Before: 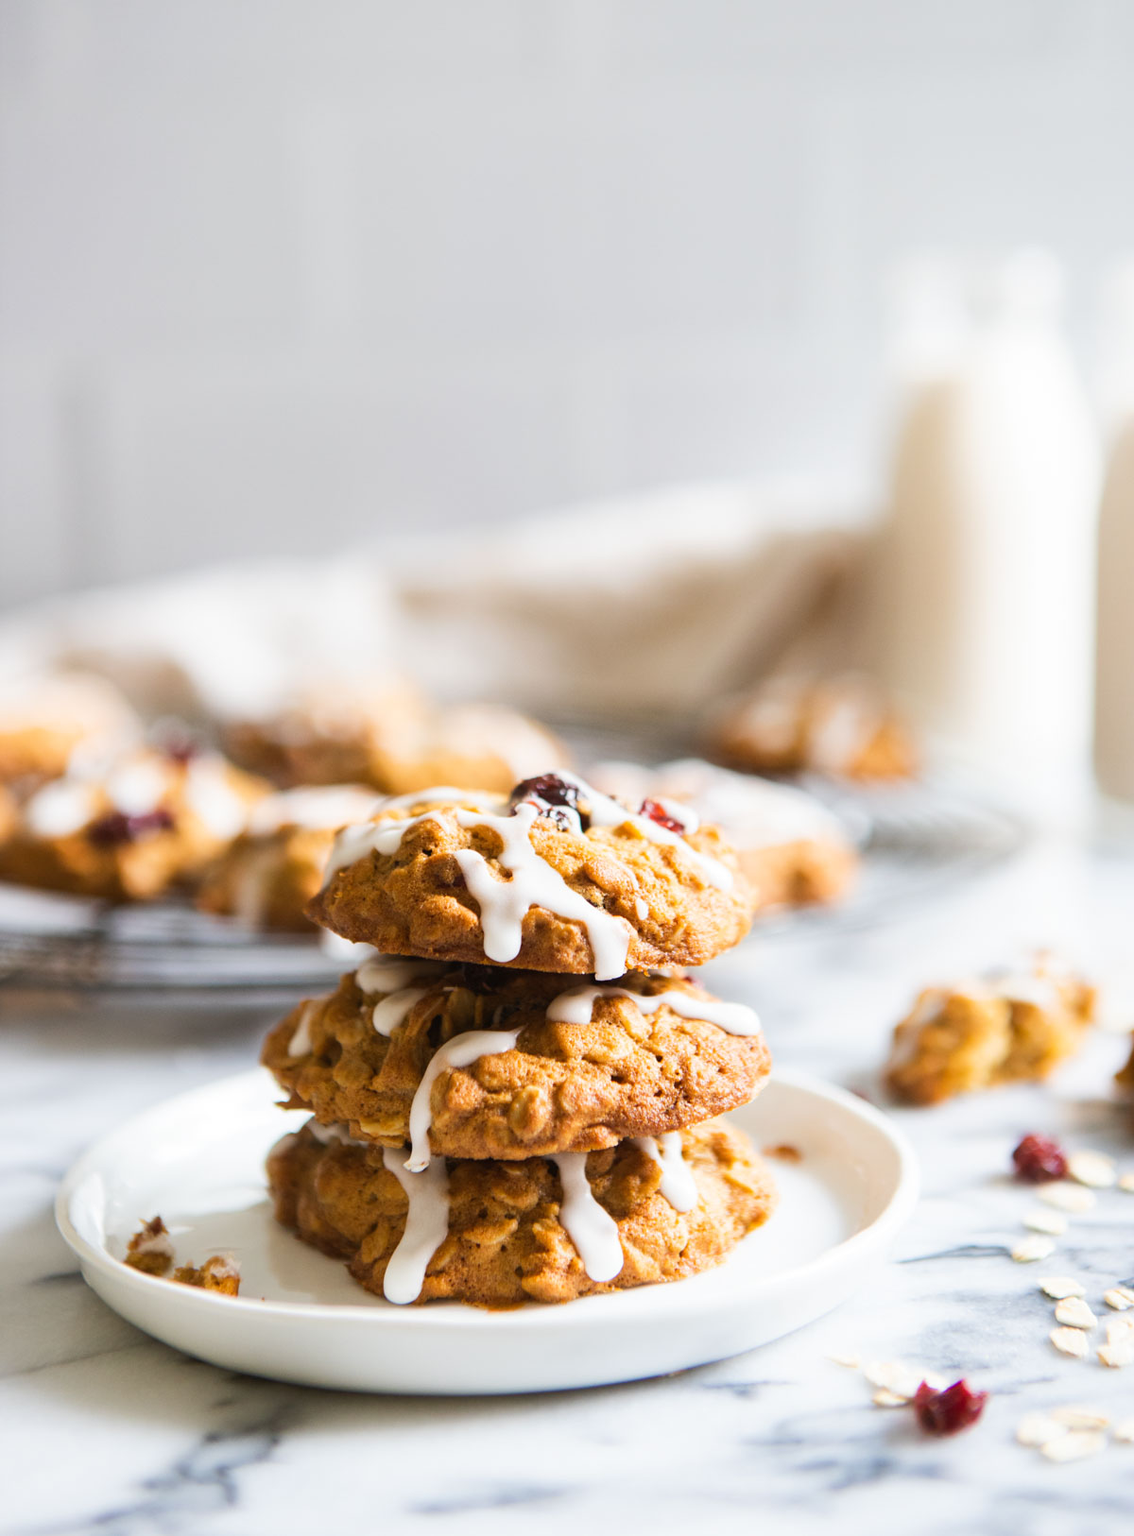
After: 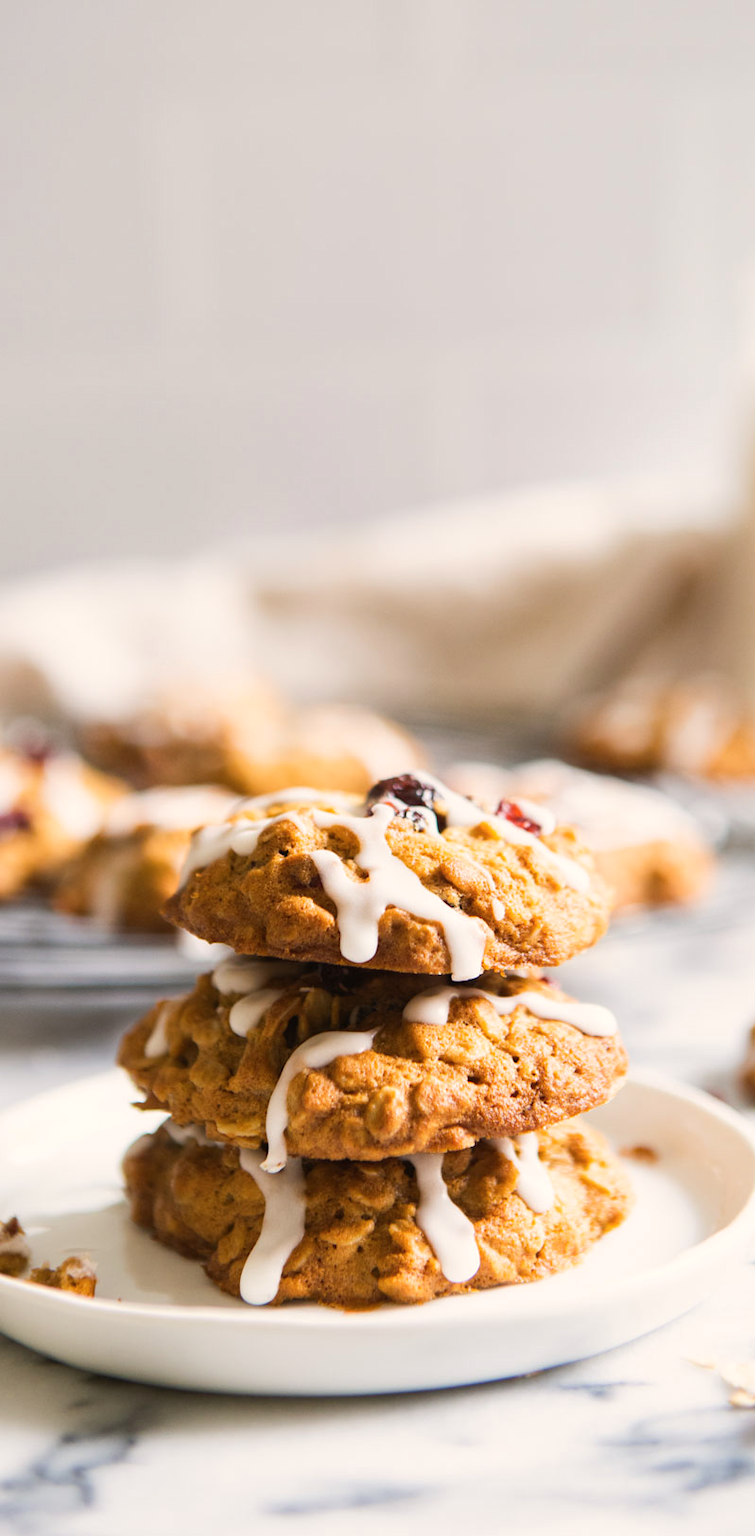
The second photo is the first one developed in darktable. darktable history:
crop and rotate: left 12.727%, right 20.648%
tone equalizer: on, module defaults
color balance rgb: highlights gain › chroma 2.004%, highlights gain › hue 63.07°, perceptual saturation grading › global saturation 0.099%
